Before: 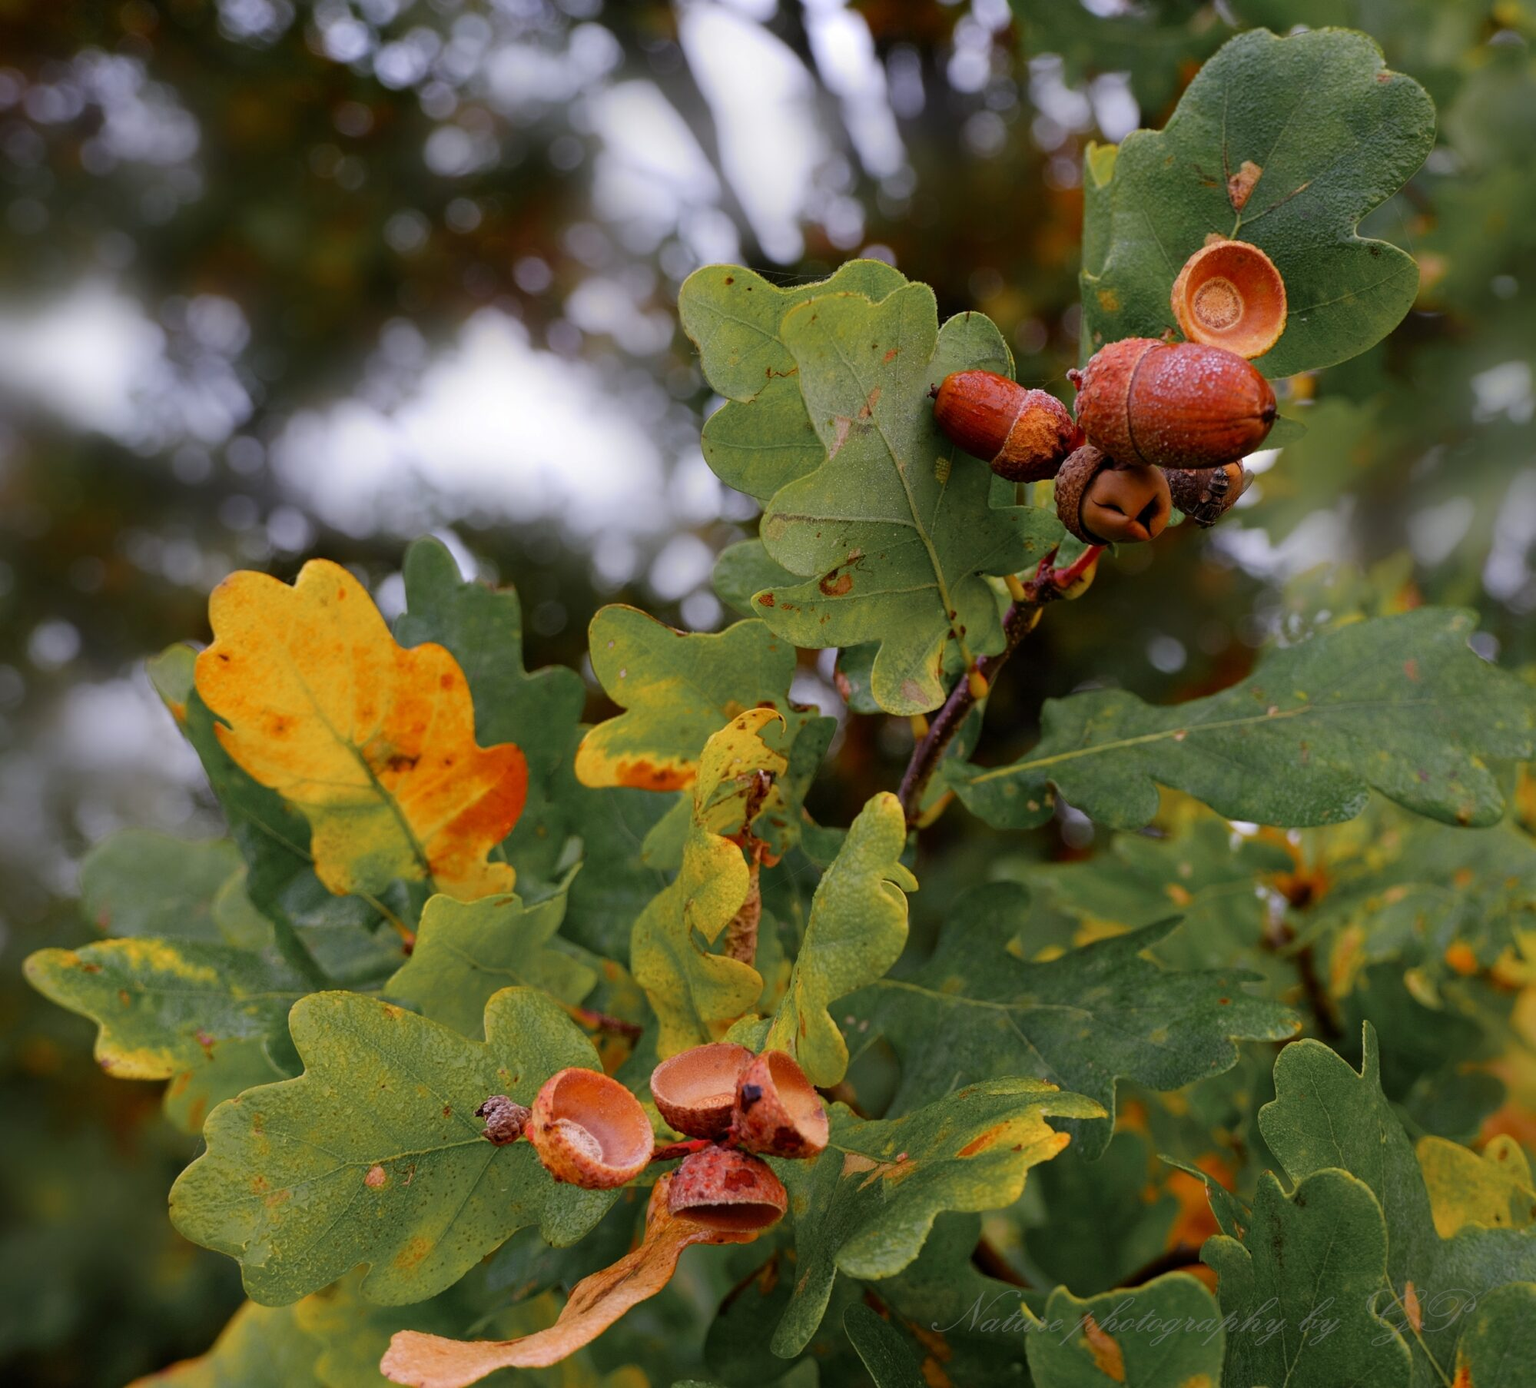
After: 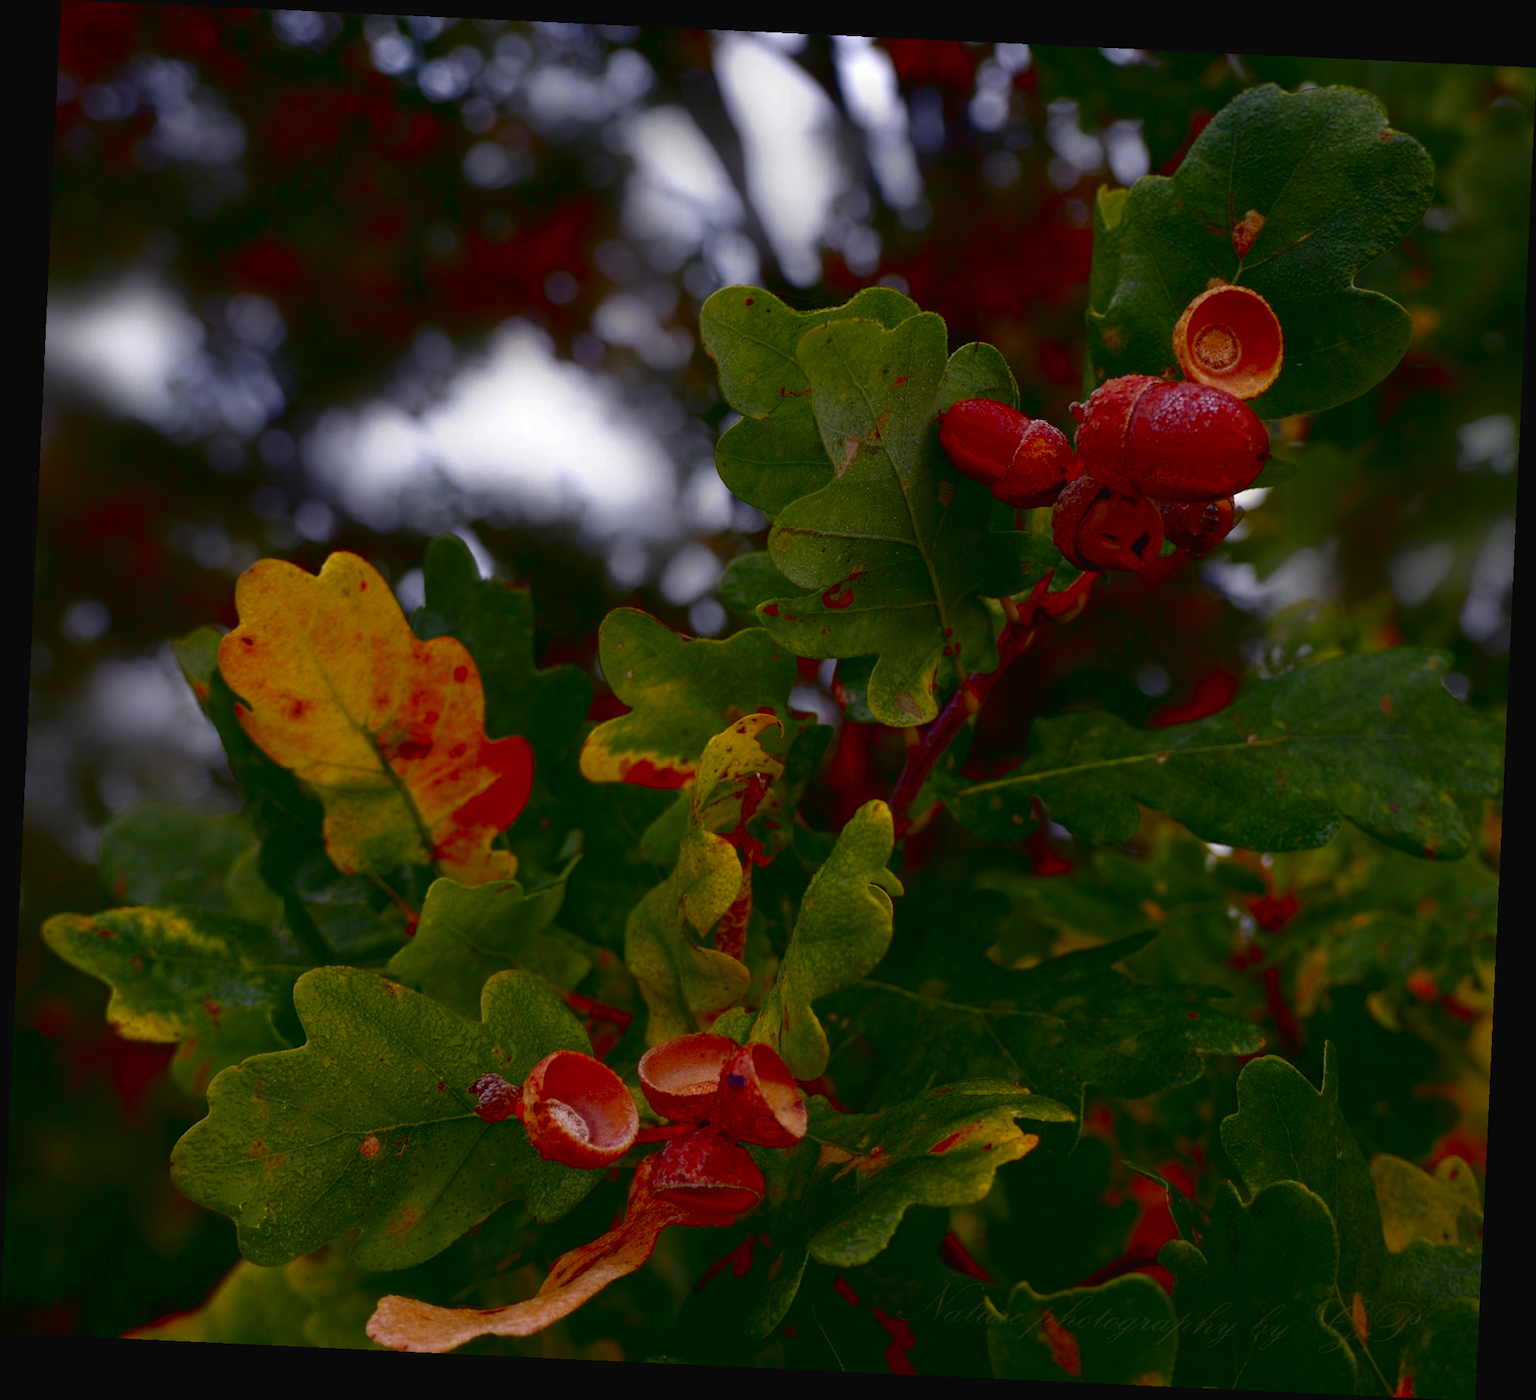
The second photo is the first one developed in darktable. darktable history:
crop and rotate: angle -2.64°
tone curve: curves: ch0 [(0, 0.024) (0.119, 0.146) (0.474, 0.464) (0.718, 0.721) (0.817, 0.839) (1, 0.998)]; ch1 [(0, 0) (0.377, 0.416) (0.439, 0.451) (0.477, 0.477) (0.501, 0.503) (0.538, 0.544) (0.58, 0.602) (0.664, 0.676) (0.783, 0.804) (1, 1)]; ch2 [(0, 0) (0.38, 0.405) (0.463, 0.456) (0.498, 0.497) (0.524, 0.535) (0.578, 0.576) (0.648, 0.665) (1, 1)], color space Lab, linked channels, preserve colors none
contrast brightness saturation: contrast 0.094, brightness -0.58, saturation 0.171
